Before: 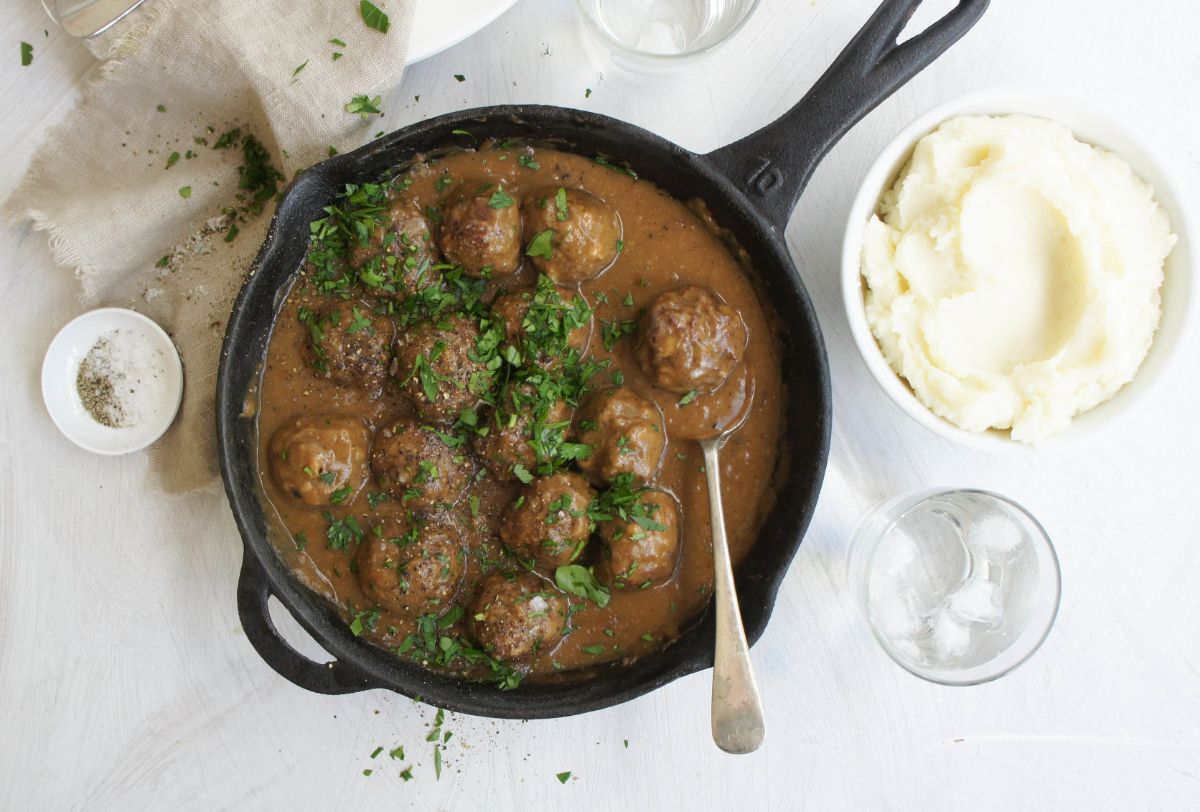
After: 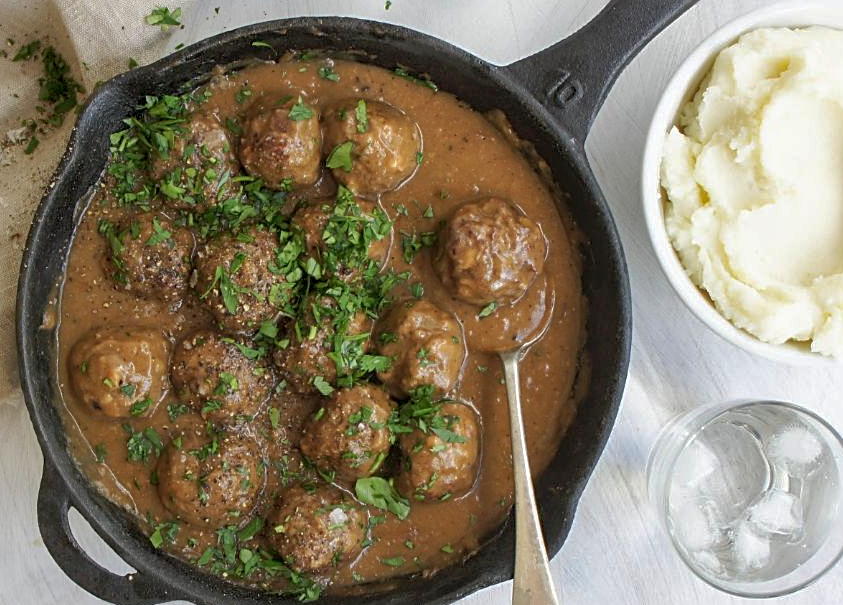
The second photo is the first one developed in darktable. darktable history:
crop and rotate: left 16.705%, top 10.862%, right 12.968%, bottom 14.562%
local contrast: on, module defaults
sharpen: on, module defaults
shadows and highlights: on, module defaults
